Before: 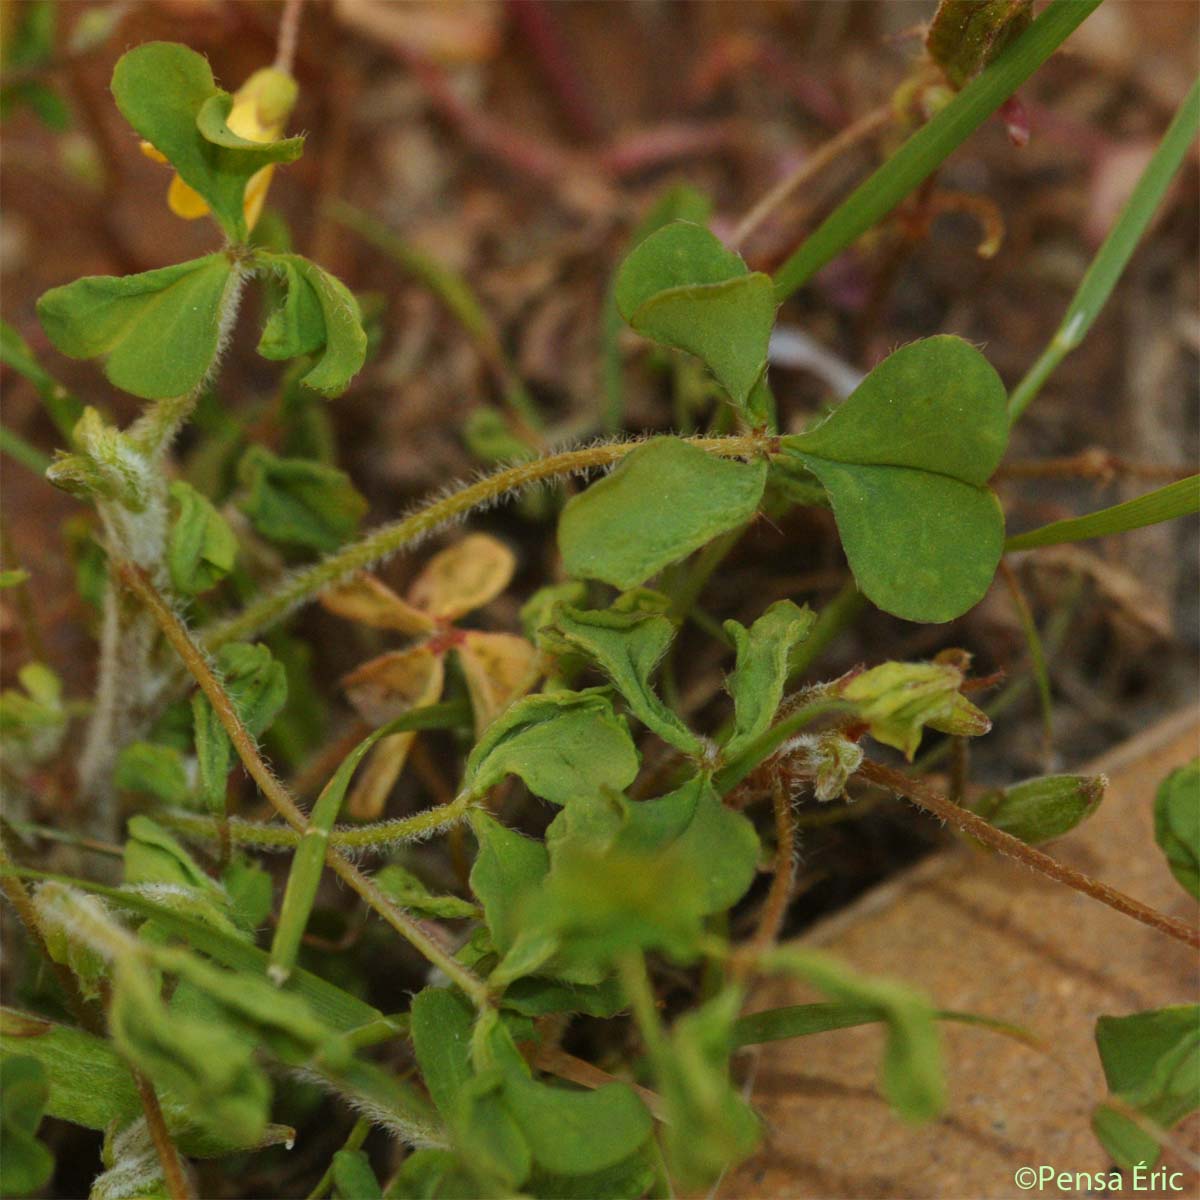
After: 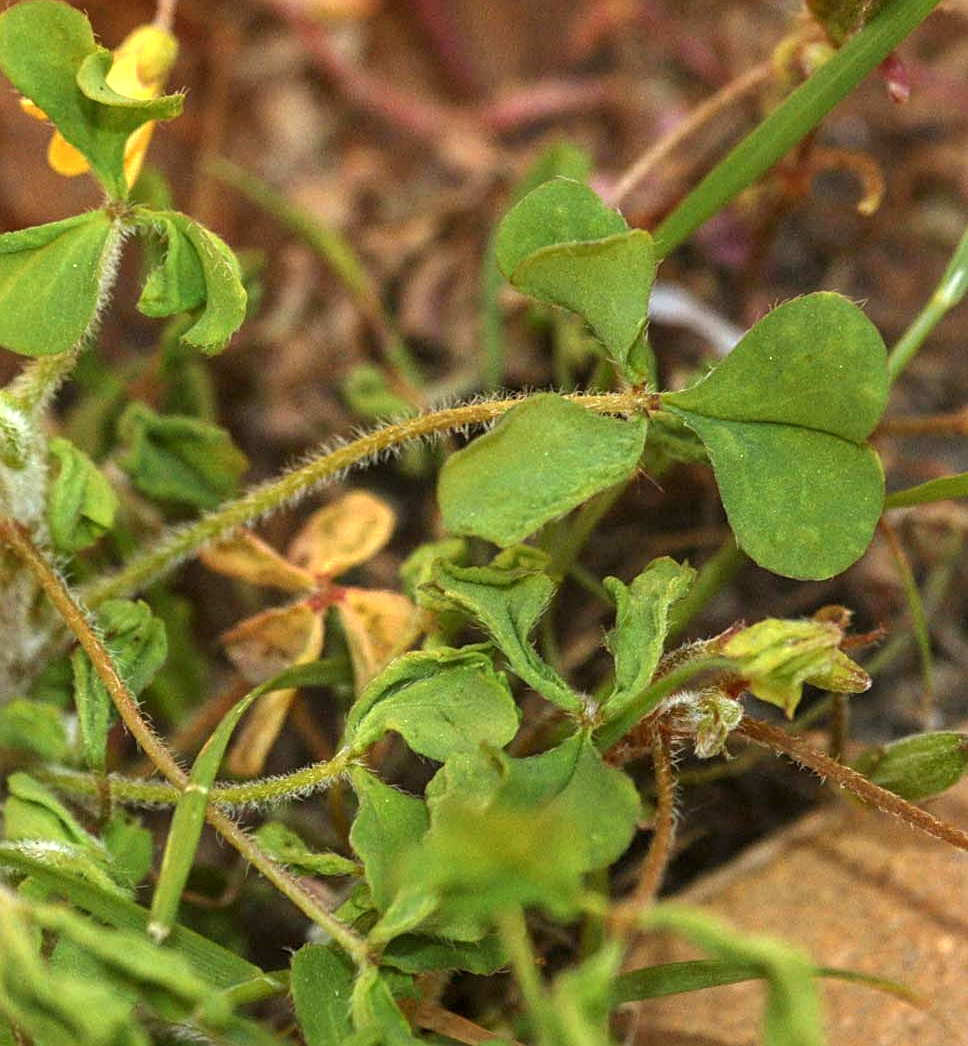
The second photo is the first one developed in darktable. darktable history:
base curve: curves: ch0 [(0, 0) (0.74, 0.67) (1, 1)], preserve colors none
exposure: black level correction 0, exposure 1.101 EV, compensate highlight preservation false
sharpen: on, module defaults
crop: left 10.005%, top 3.594%, right 9.285%, bottom 9.165%
local contrast: on, module defaults
